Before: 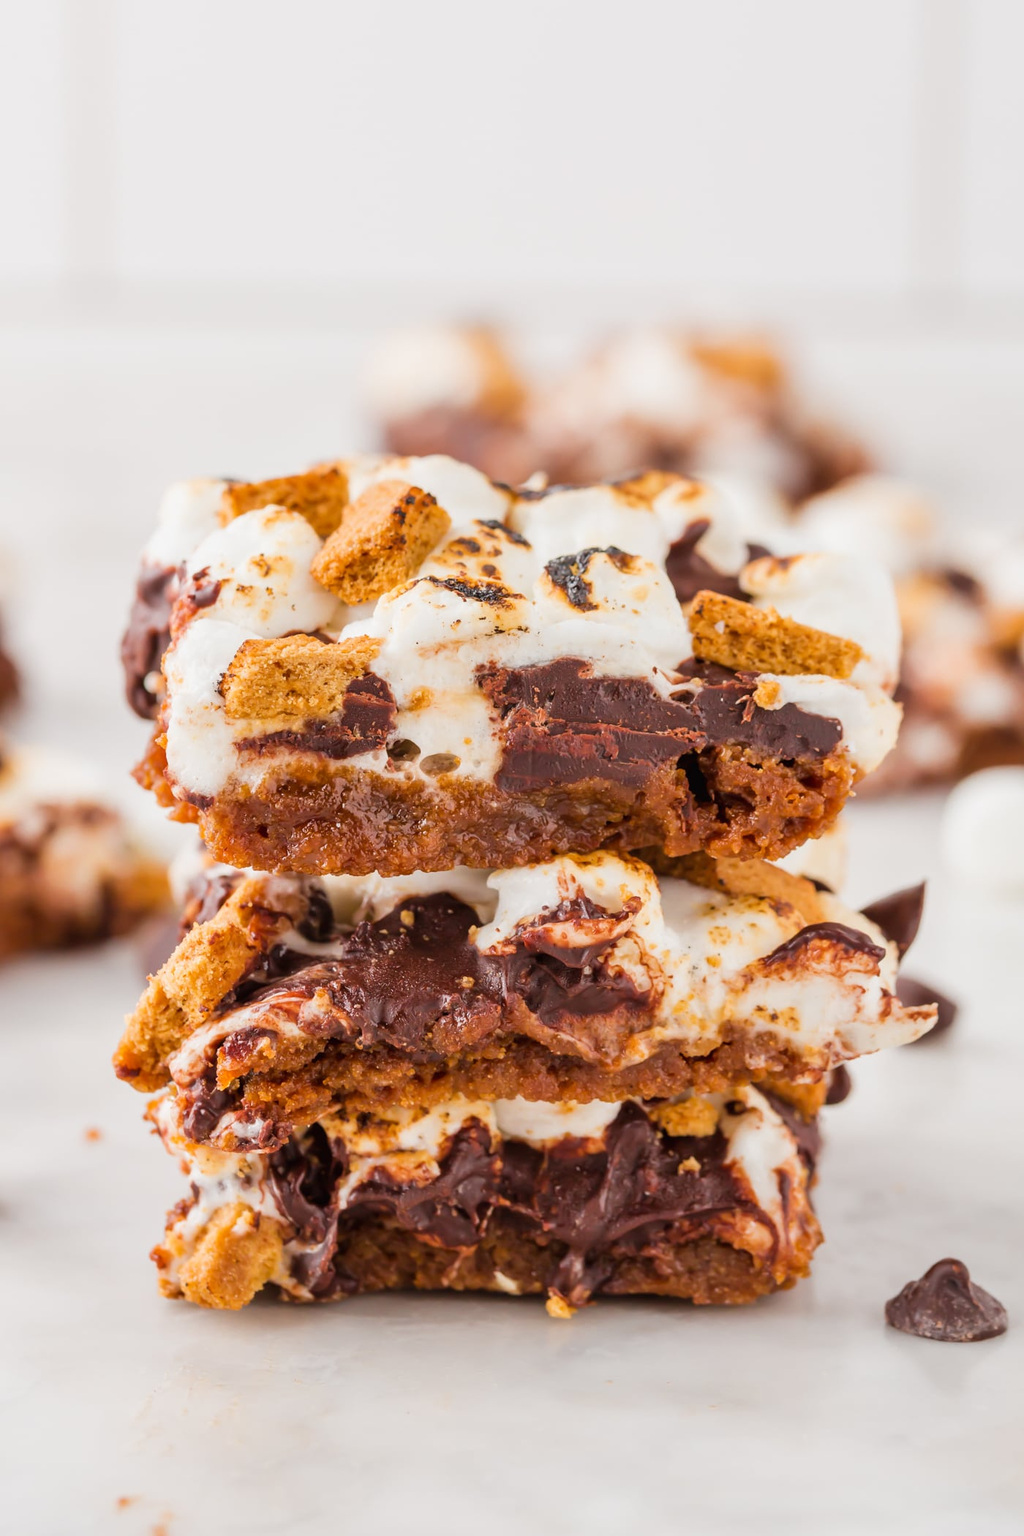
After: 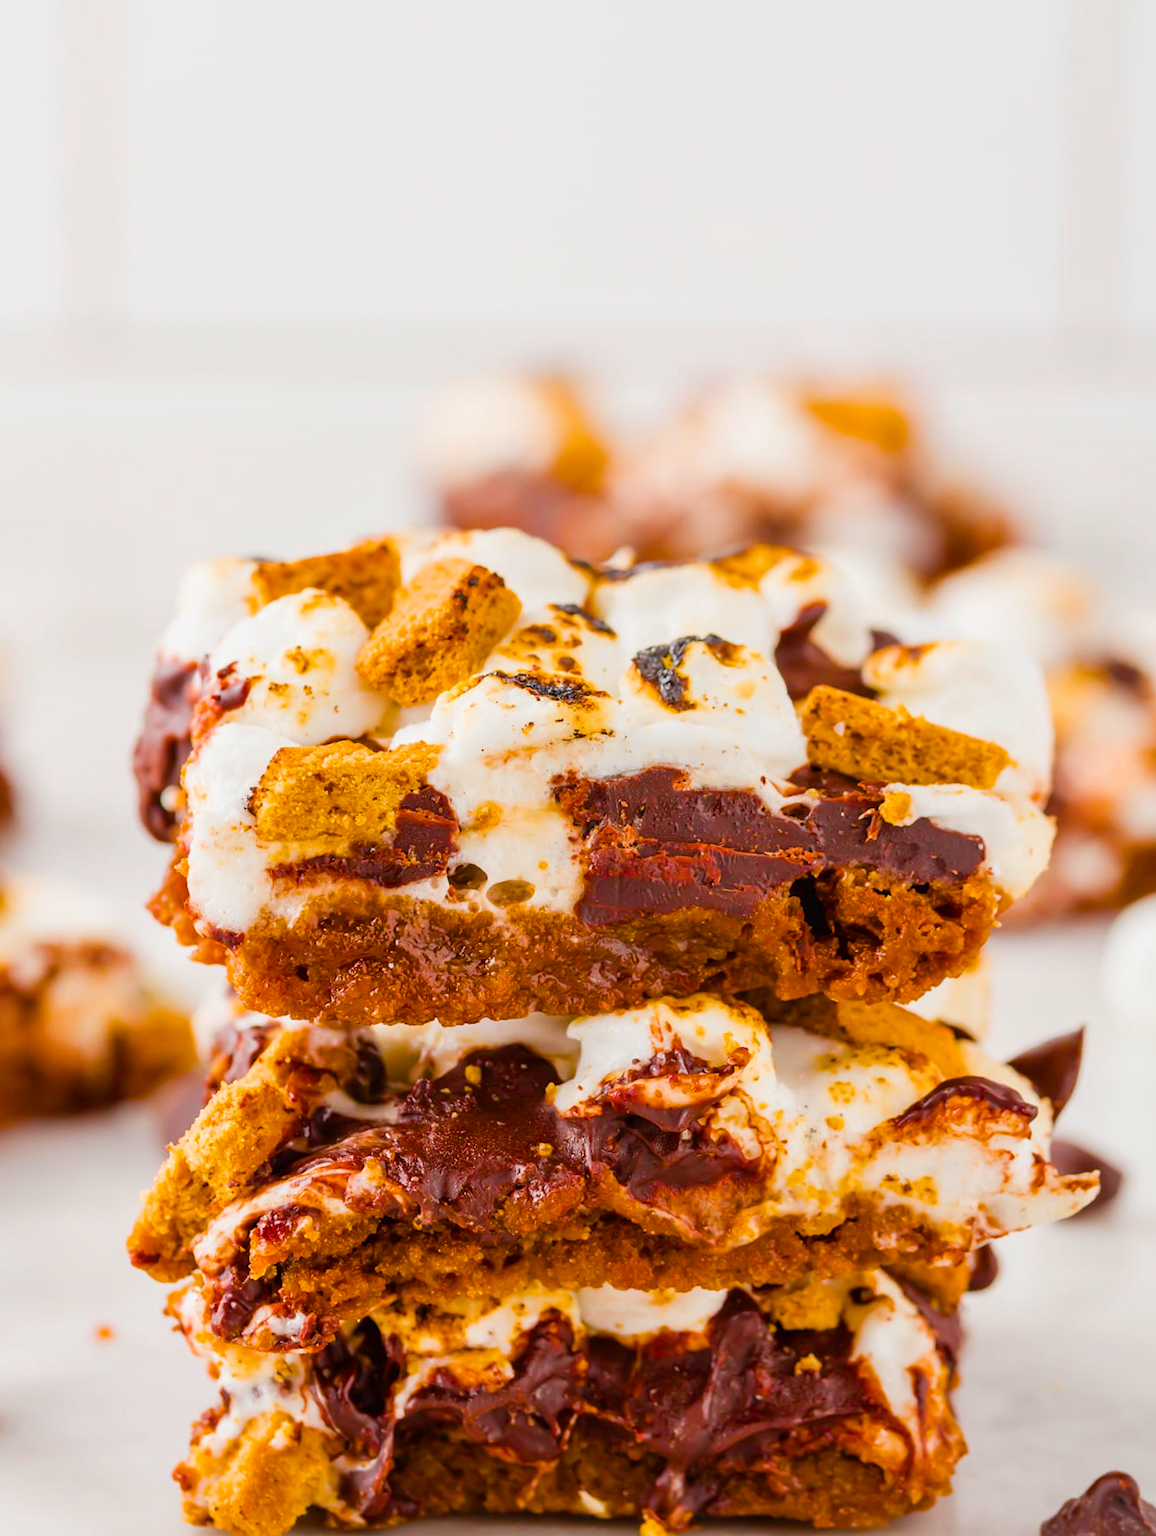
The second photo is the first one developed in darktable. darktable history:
crop and rotate: angle 0.408°, left 0.215%, right 3.025%, bottom 14.31%
color balance rgb: perceptual saturation grading › global saturation 35.789%, perceptual saturation grading › shadows 35.632%, global vibrance 24.095%
